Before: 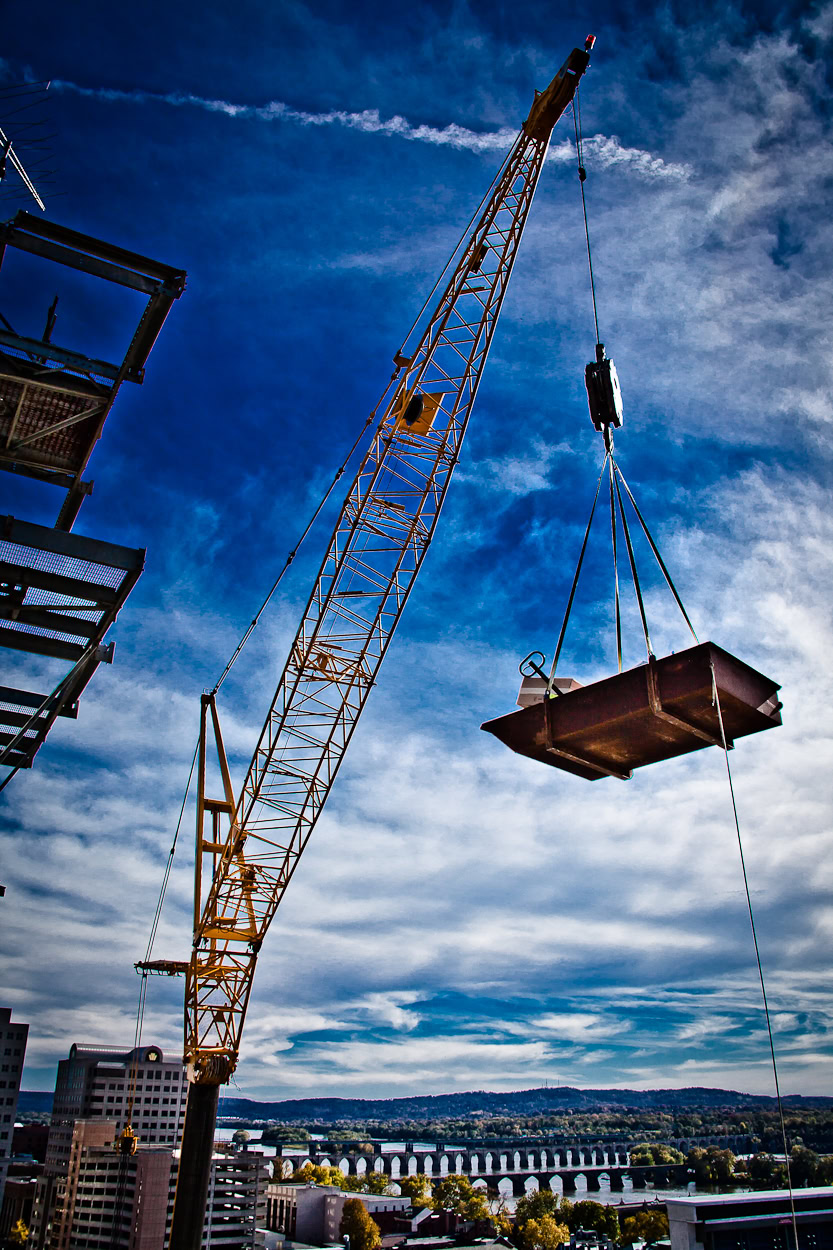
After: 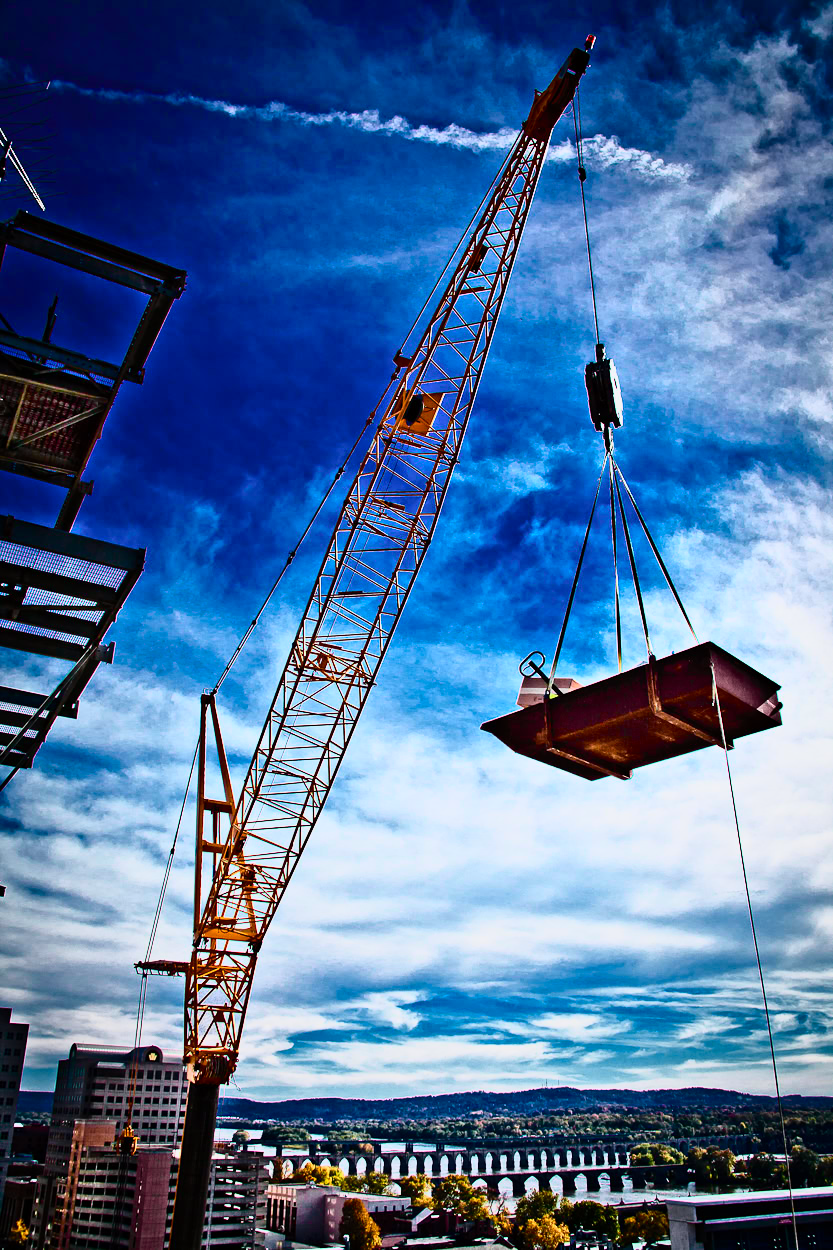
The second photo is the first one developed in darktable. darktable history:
tone curve: curves: ch0 [(0, 0) (0.046, 0.031) (0.163, 0.114) (0.391, 0.432) (0.488, 0.561) (0.695, 0.839) (0.785, 0.904) (1, 0.965)]; ch1 [(0, 0) (0.248, 0.252) (0.427, 0.412) (0.482, 0.462) (0.499, 0.499) (0.518, 0.518) (0.535, 0.577) (0.585, 0.623) (0.679, 0.743) (0.788, 0.809) (1, 1)]; ch2 [(0, 0) (0.313, 0.262) (0.427, 0.417) (0.473, 0.47) (0.503, 0.503) (0.523, 0.515) (0.557, 0.596) (0.598, 0.646) (0.708, 0.771) (1, 1)], color space Lab, independent channels, preserve colors none
